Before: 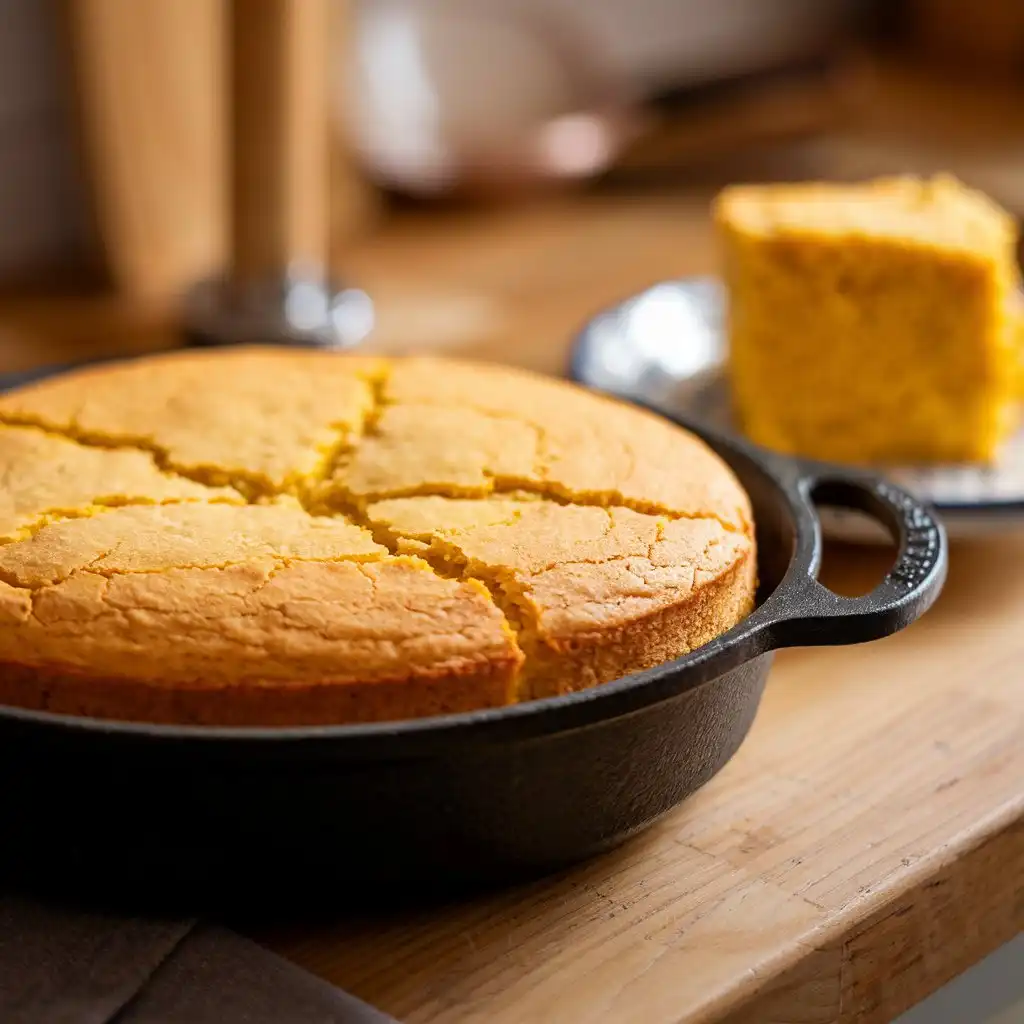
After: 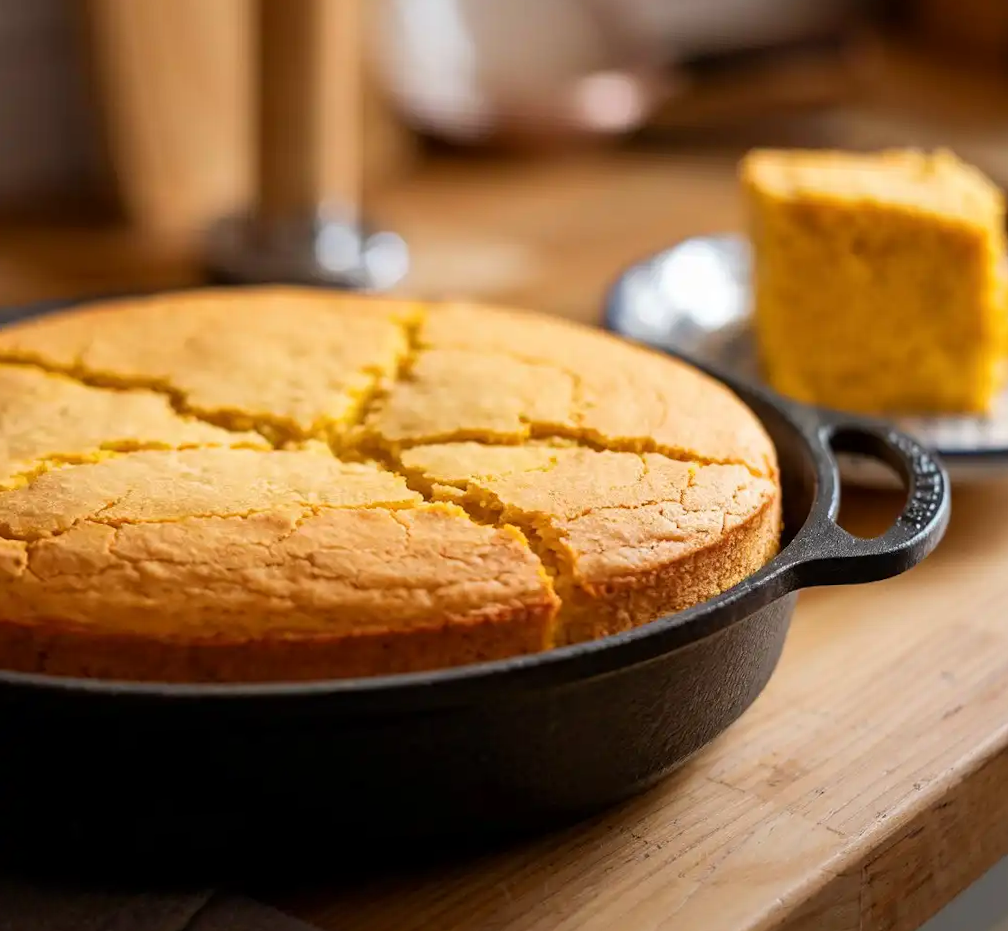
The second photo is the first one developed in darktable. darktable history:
rotate and perspective: rotation -0.013°, lens shift (vertical) -0.027, lens shift (horizontal) 0.178, crop left 0.016, crop right 0.989, crop top 0.082, crop bottom 0.918
contrast brightness saturation: contrast 0.05
